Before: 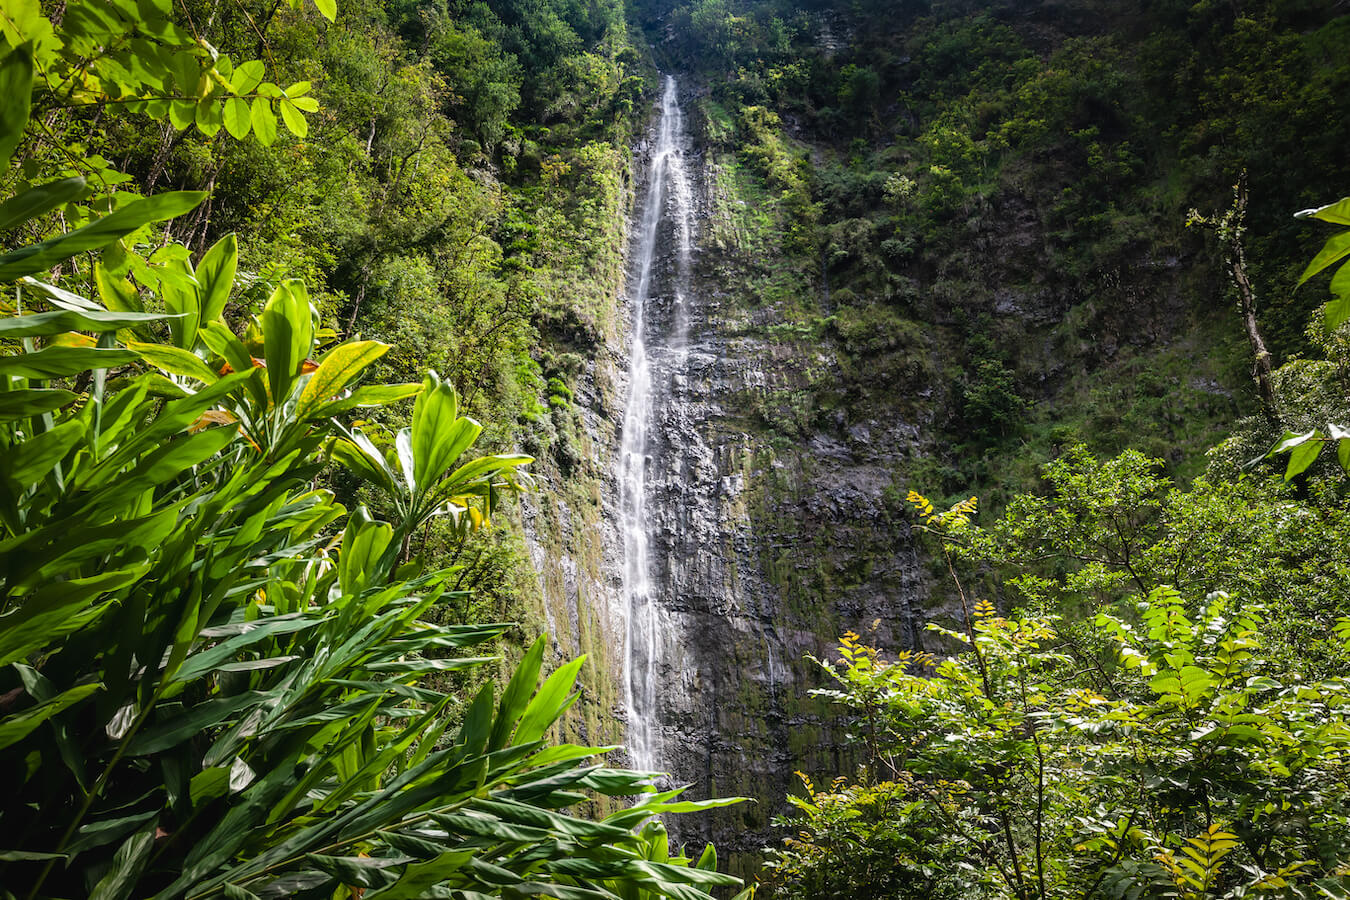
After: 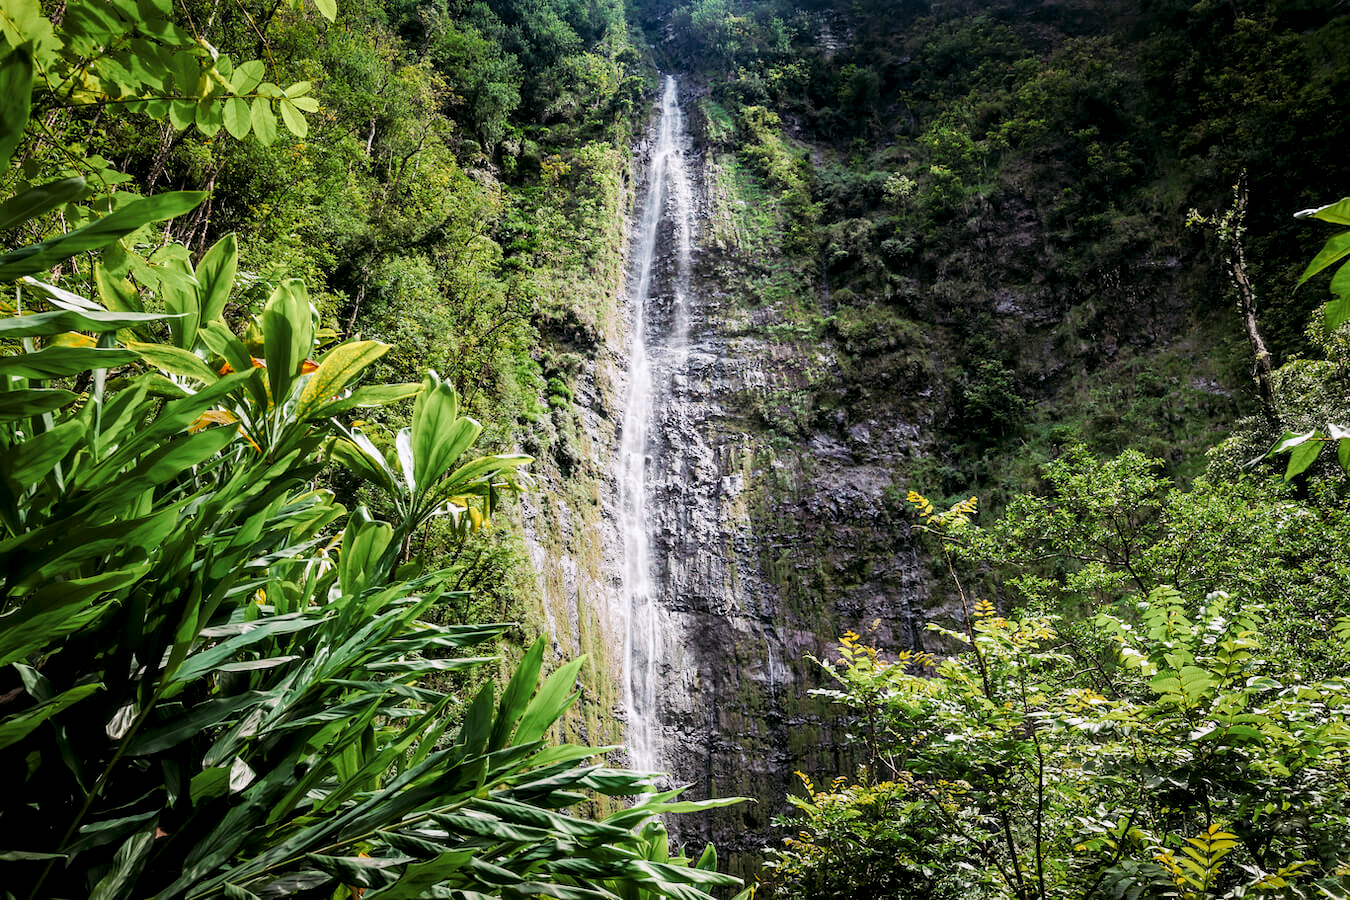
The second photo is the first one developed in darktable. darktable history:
tone curve: curves: ch0 [(0, 0) (0.003, 0.003) (0.011, 0.011) (0.025, 0.025) (0.044, 0.044) (0.069, 0.068) (0.1, 0.098) (0.136, 0.134) (0.177, 0.175) (0.224, 0.221) (0.277, 0.273) (0.335, 0.33) (0.399, 0.393) (0.468, 0.461) (0.543, 0.546) (0.623, 0.625) (0.709, 0.711) (0.801, 0.802) (0.898, 0.898) (1, 1)], preserve colors none
color look up table: target L [96.84, 94, 93.12, 89.35, 86.2, 86.97, 77.94, 72.81, 68.89, 53.09, 48.44, 57.06, 26.61, 14.9, 200, 82.65, 75.21, 70.65, 72.79, 65.16, 60.99, 64.01, 53.5, 51.2, 47, 33.08, 18.22, 11.27, 90.05, 86.74, 76.72, 79.81, 73.94, 70.72, 59.28, 59.22, 64.63, 44.73, 49.52, 49.02, 29.75, 30.19, 22.08, 3.489, 90.51, 81.34, 65.45, 57.45, 29.79], target a [-0.261, -12.76, -13.91, -23.51, -45.1, -7.073, -15.16, -5.607, -44.68, -50.06, -23.14, -39.5, -31.01, -18.34, 0, 19.46, 16.93, 45.76, 18.66, 52.81, 74.16, 19.69, 79.94, 34.09, 68.55, 55.67, 37.03, 5.493, 18.13, 6.778, 37.92, 34.34, 11.89, 19.7, -0.463, 81.02, 9.578, 62.46, 58.59, 69.56, 34.31, 47.91, 33.15, 12.79, -36.58, -17.7, -35.51, -23.5, -1.331], target b [0.964, 36.86, 11.18, 21, 27.8, 26.4, 4.842, 73.13, 13.25, 39.09, 41.22, 0.259, 25.61, 4.846, 0, 16.39, 77.14, 17.38, 9.051, 61.66, -9.396, 38.28, 39.53, 59.7, 61.52, 24.23, 27.8, 12.33, -12.47, -3.475, -4.878, -27.94, -32.13, -16.71, -1.336, -35.75, -50.74, -18.66, -45, -64.06, -21.27, -83.57, -70.42, -8.371, -9.231, -20.65, -17.48, -29.62, -38.83], num patches 49
